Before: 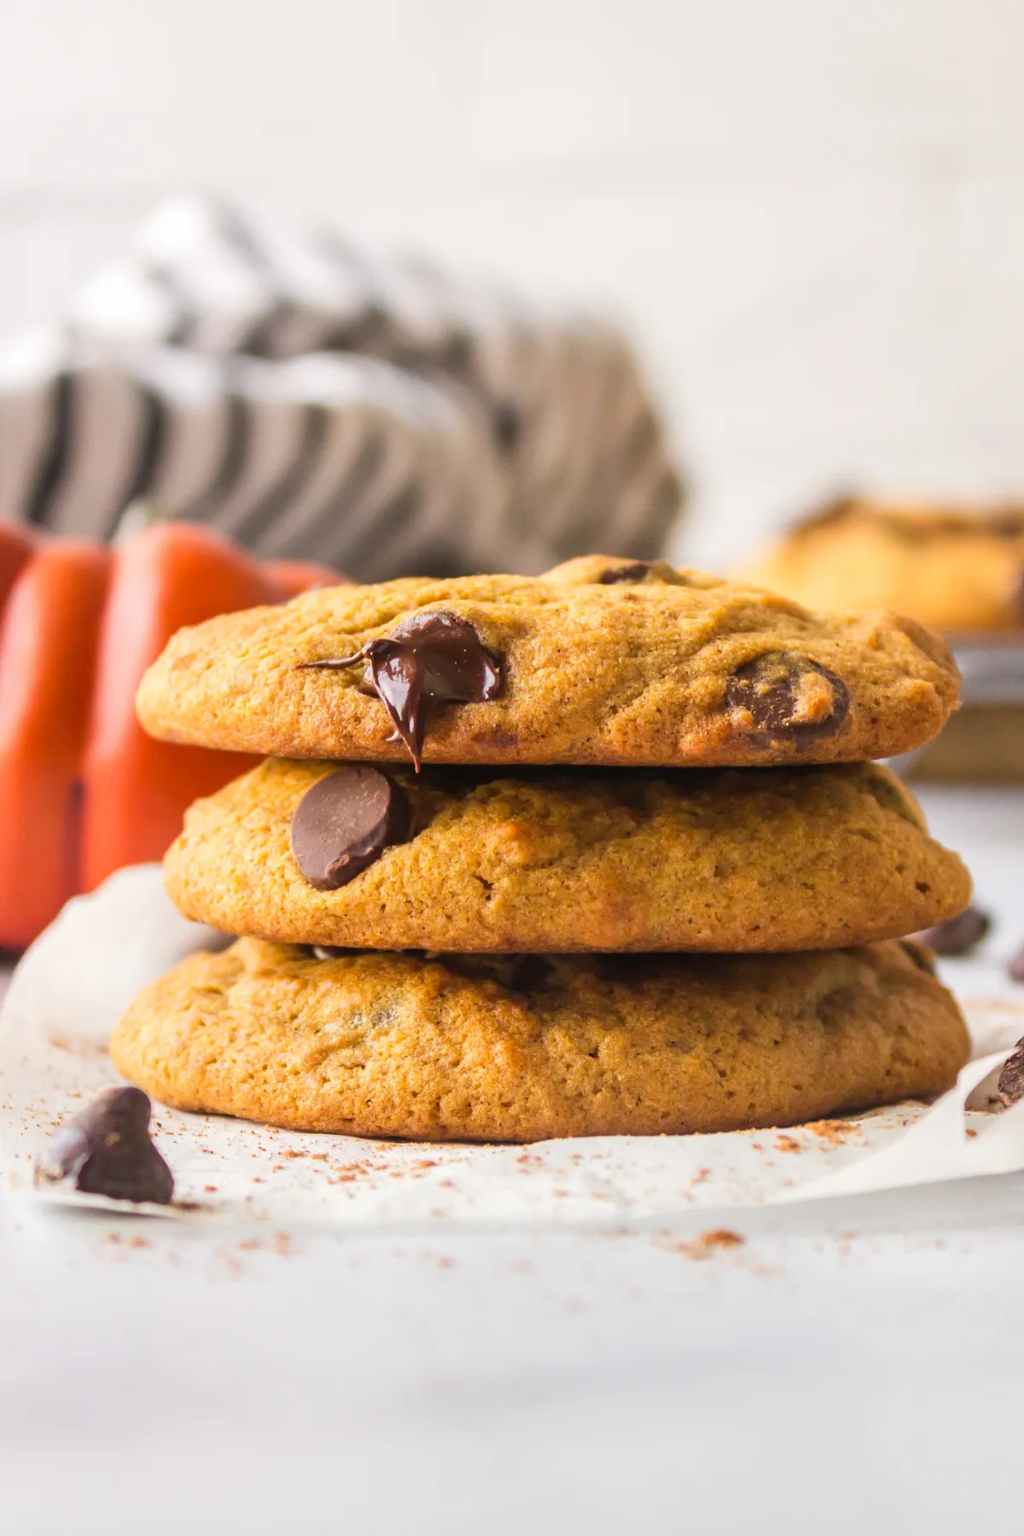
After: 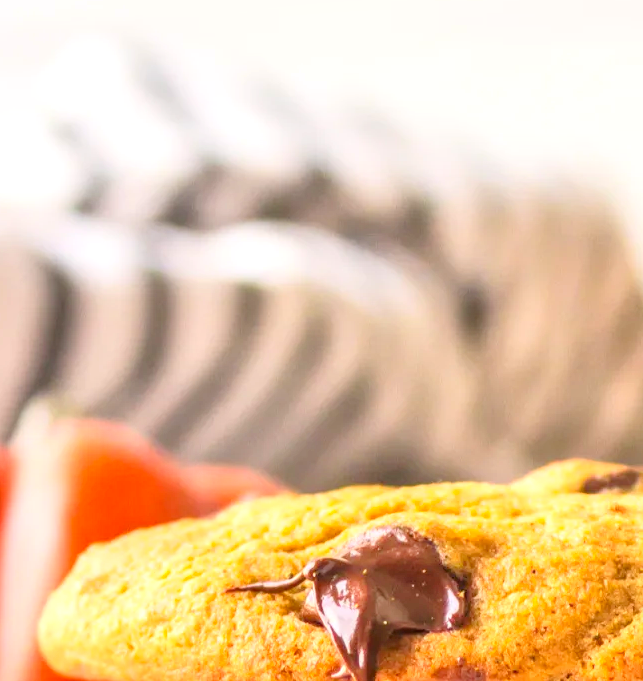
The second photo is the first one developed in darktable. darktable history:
local contrast: on, module defaults
crop: left 10.121%, top 10.631%, right 36.218%, bottom 51.526%
contrast brightness saturation: contrast 0.2, brightness 0.16, saturation 0.22
tone equalizer: -7 EV 0.15 EV, -6 EV 0.6 EV, -5 EV 1.15 EV, -4 EV 1.33 EV, -3 EV 1.15 EV, -2 EV 0.6 EV, -1 EV 0.15 EV, mask exposure compensation -0.5 EV
exposure: black level correction 0.001, exposure 0.14 EV, compensate highlight preservation false
